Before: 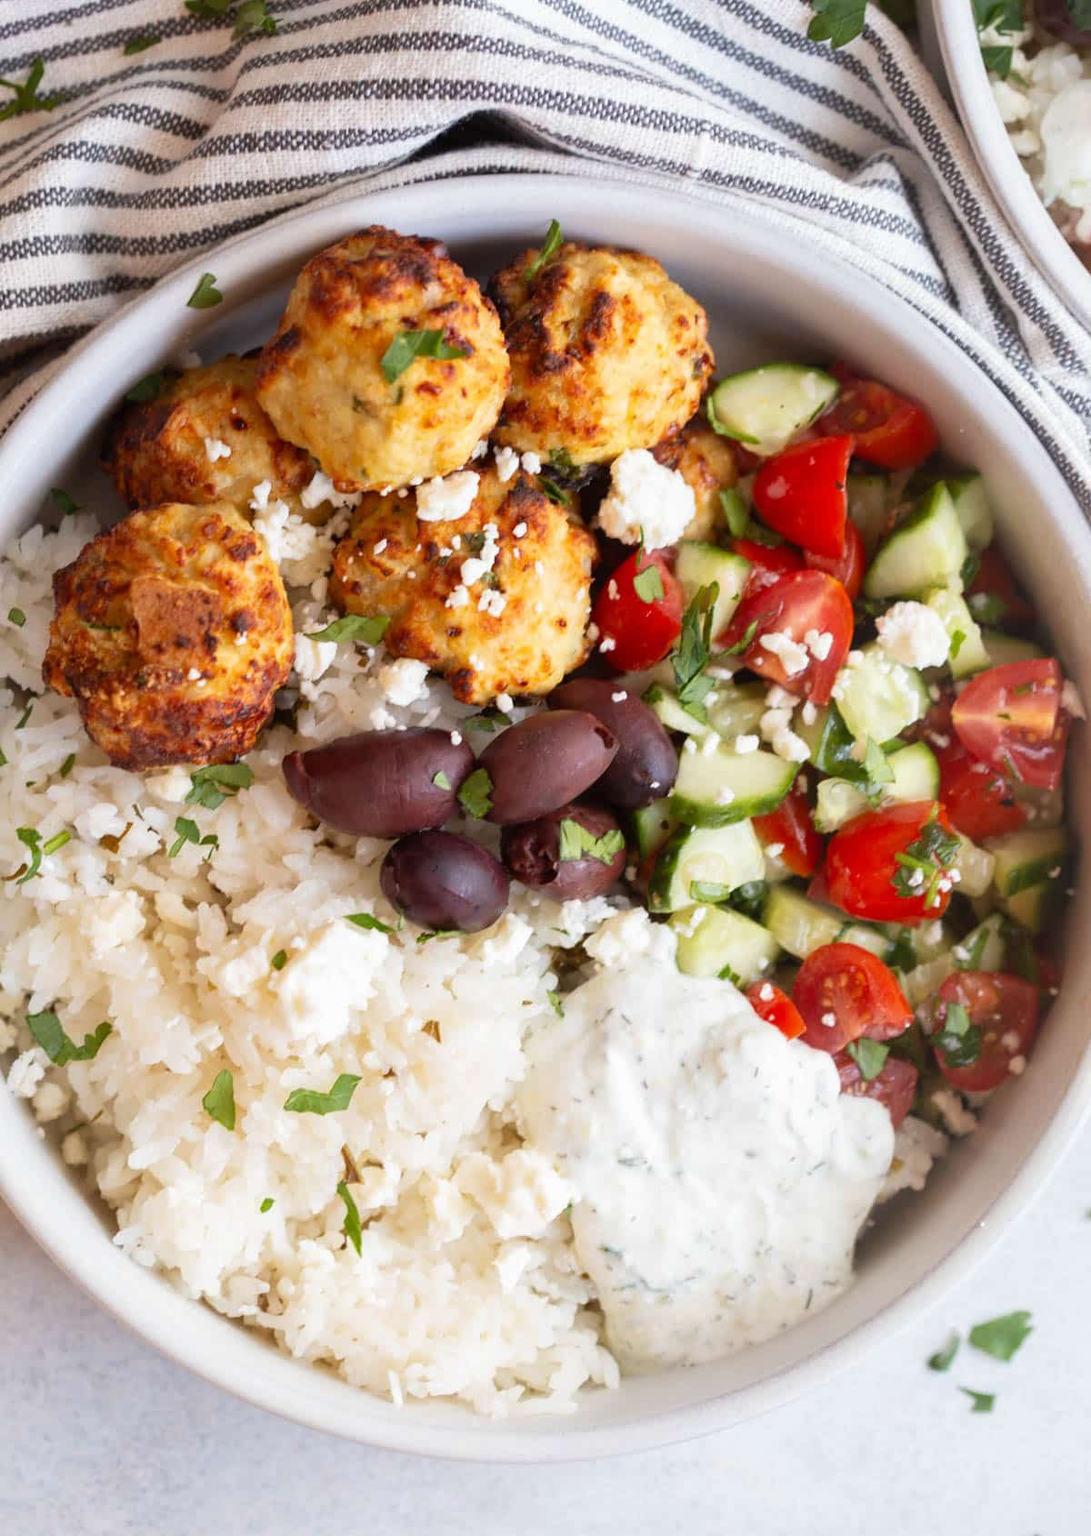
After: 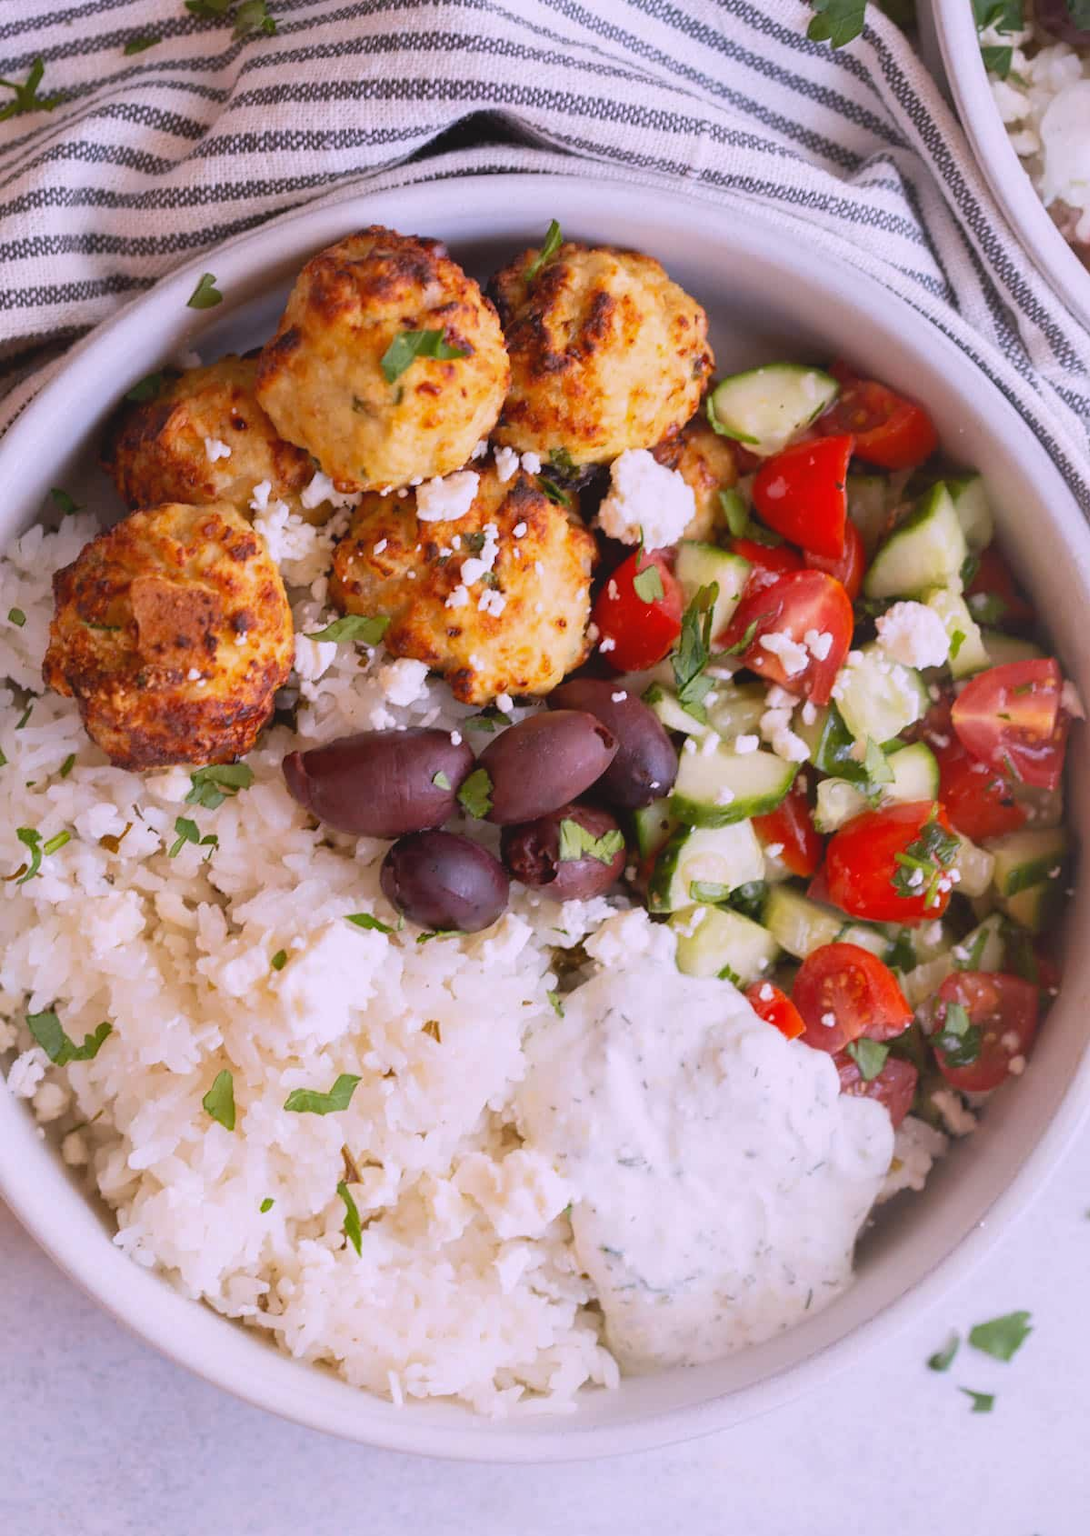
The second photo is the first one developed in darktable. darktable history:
white balance: red 1.066, blue 1.119
contrast brightness saturation: contrast -0.11
exposure: exposure -0.21 EV, compensate highlight preservation false
